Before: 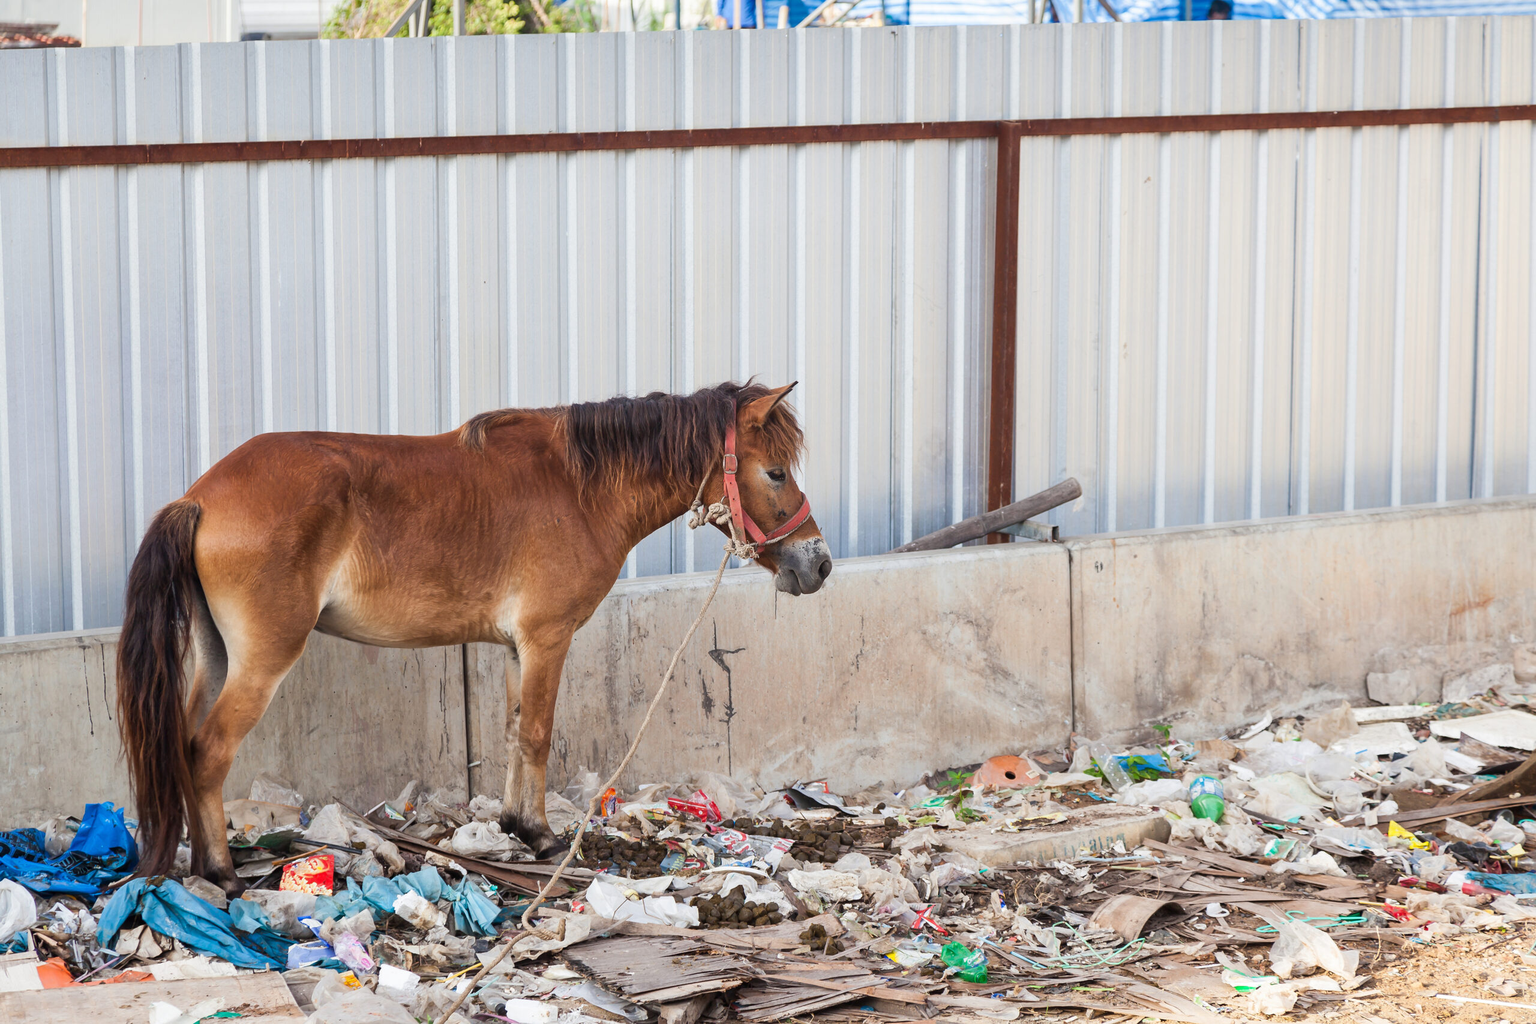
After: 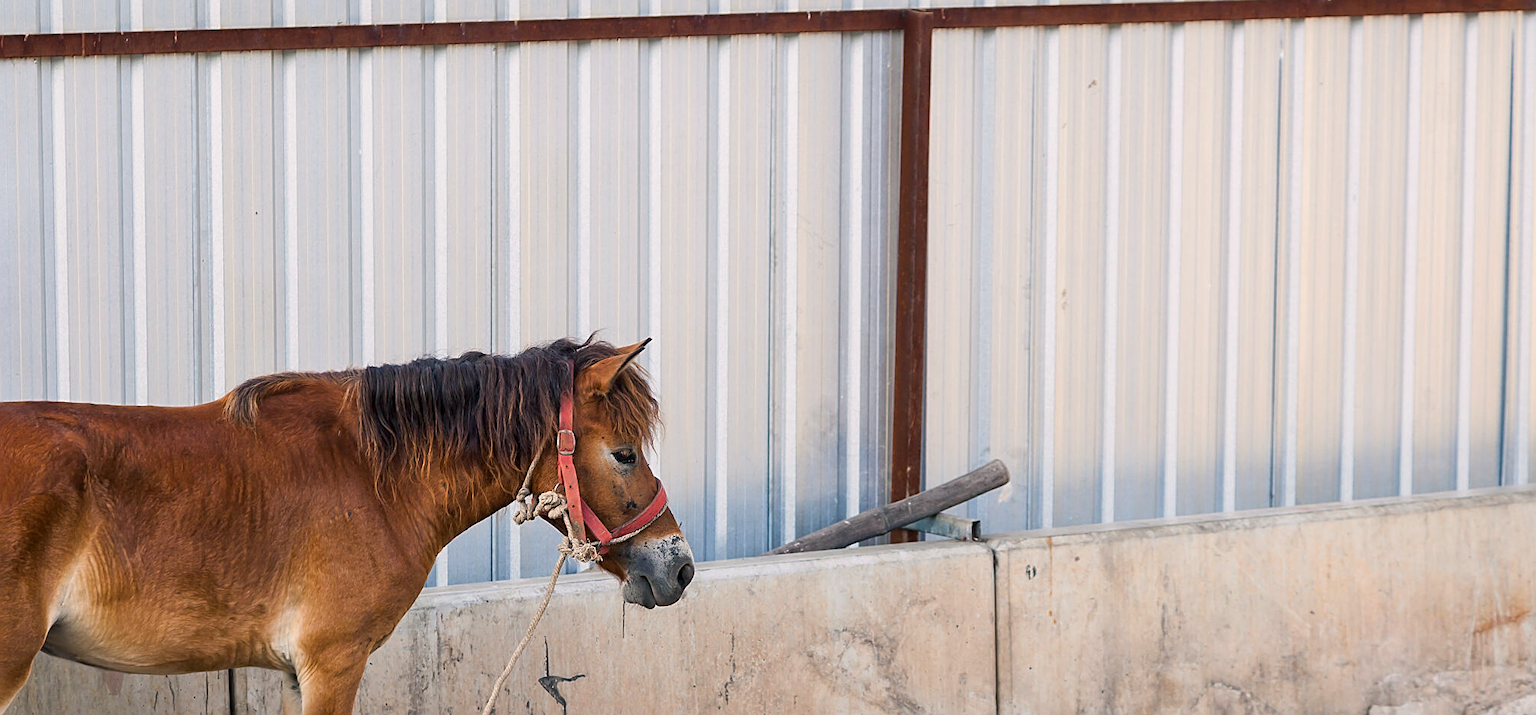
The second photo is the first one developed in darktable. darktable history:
color balance rgb: power › luminance -7.867%, power › chroma 1.12%, power › hue 217.29°, highlights gain › chroma 1.683%, highlights gain › hue 55.7°, perceptual saturation grading › global saturation 24.961%, global vibrance 9.3%
sharpen: on, module defaults
crop: left 18.331%, top 11.102%, right 2.115%, bottom 33.526%
local contrast: mode bilateral grid, contrast 9, coarseness 25, detail 112%, midtone range 0.2
exposure: black level correction 0.005, exposure 0.016 EV, compensate highlight preservation false
